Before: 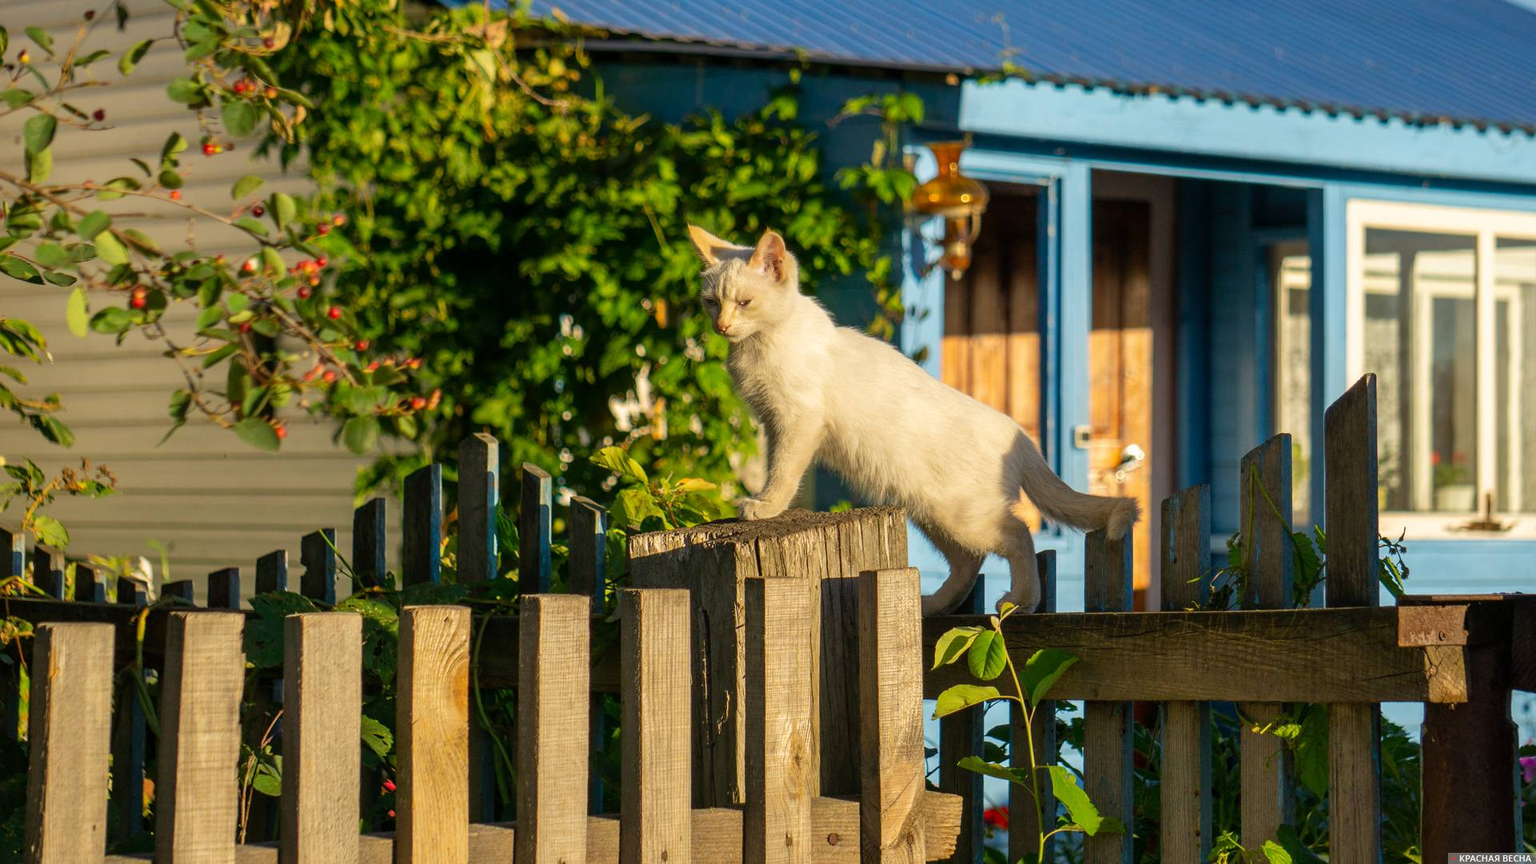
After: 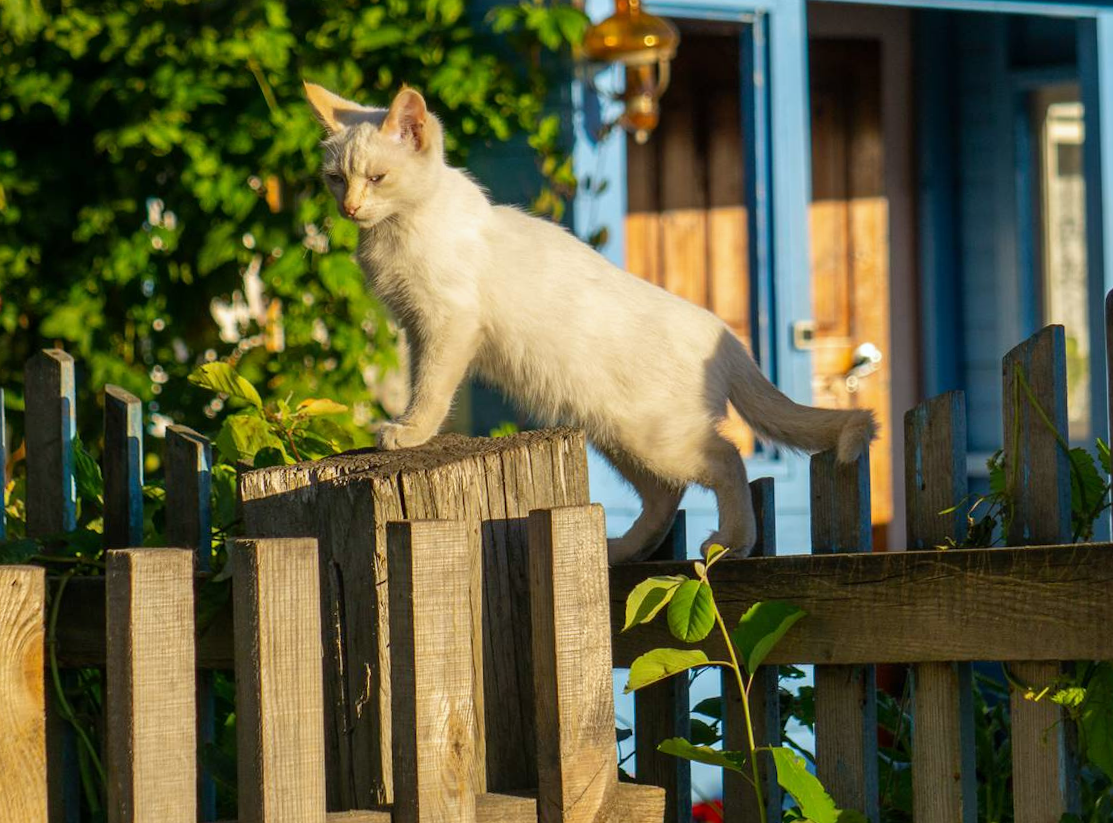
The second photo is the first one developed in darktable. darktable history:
crop and rotate: left 28.256%, top 17.734%, right 12.656%, bottom 3.573%
white balance: red 0.976, blue 1.04
rotate and perspective: rotation -1.42°, crop left 0.016, crop right 0.984, crop top 0.035, crop bottom 0.965
